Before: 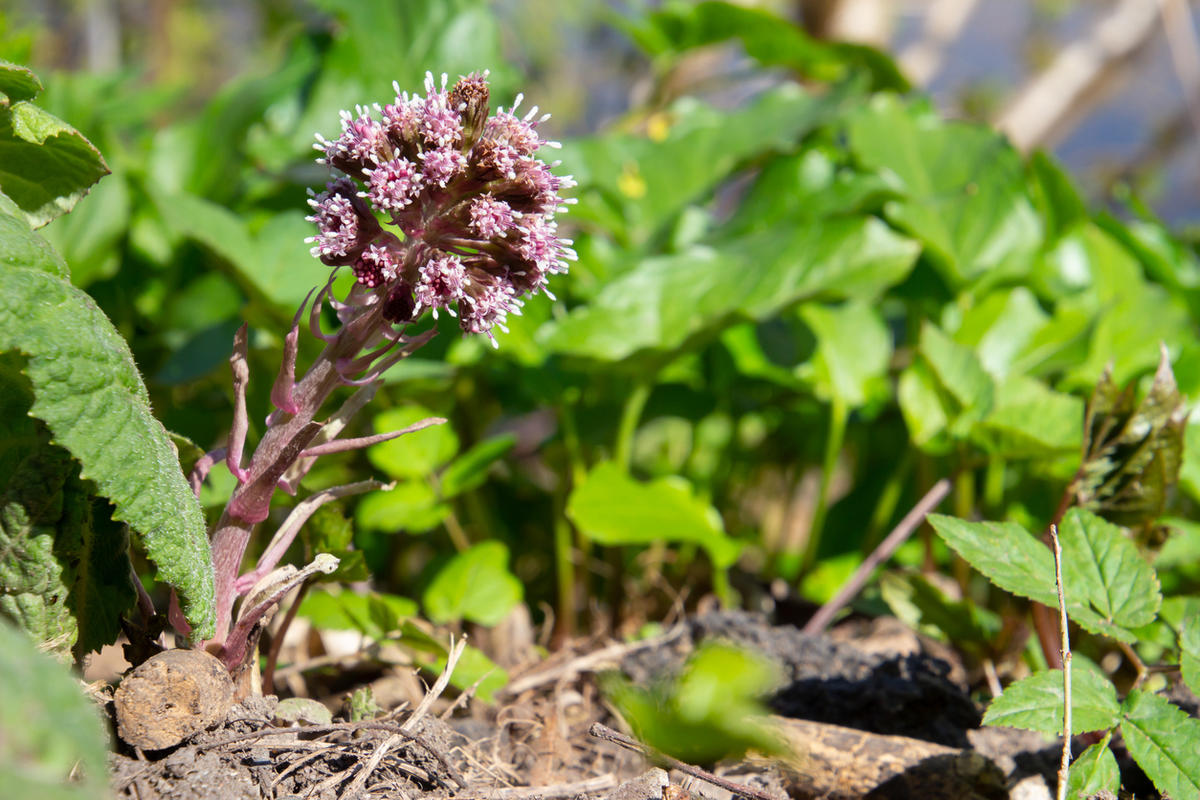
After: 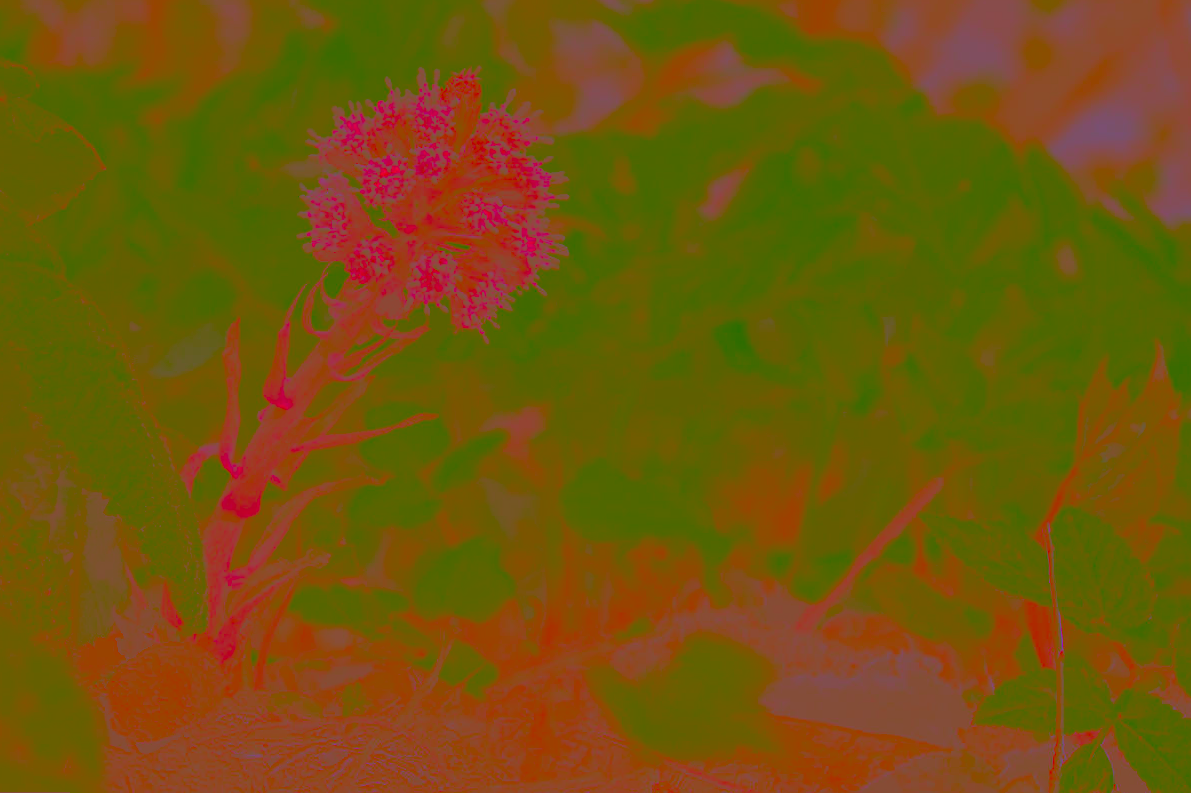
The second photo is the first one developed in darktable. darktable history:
color correction: highlights a* 9.03, highlights b* 8.71, shadows a* 40, shadows b* 40, saturation 0.8
contrast brightness saturation: contrast -0.99, brightness -0.17, saturation 0.75
rotate and perspective: rotation 0.192°, lens shift (horizontal) -0.015, crop left 0.005, crop right 0.996, crop top 0.006, crop bottom 0.99
